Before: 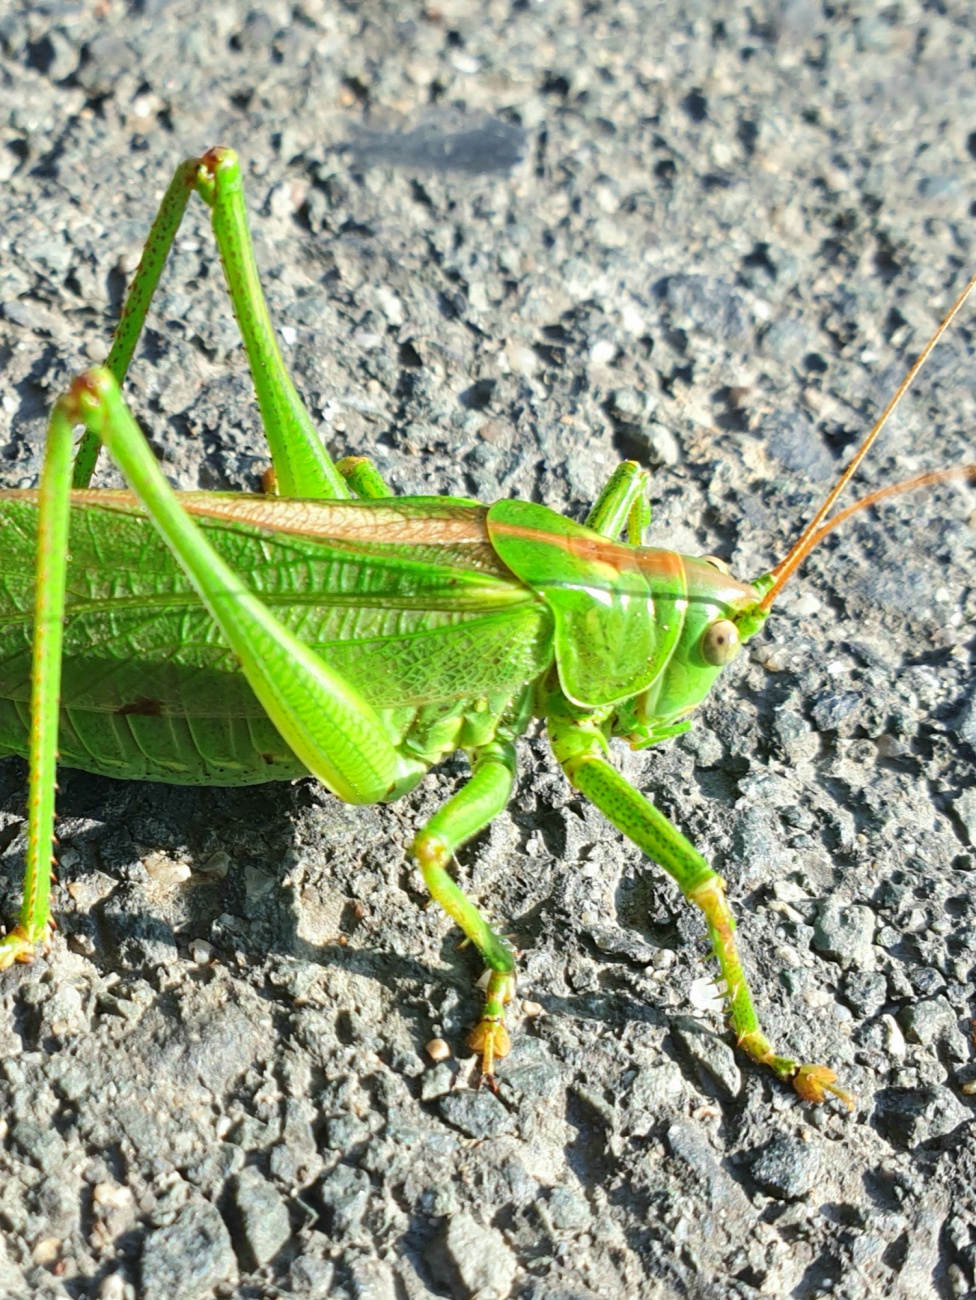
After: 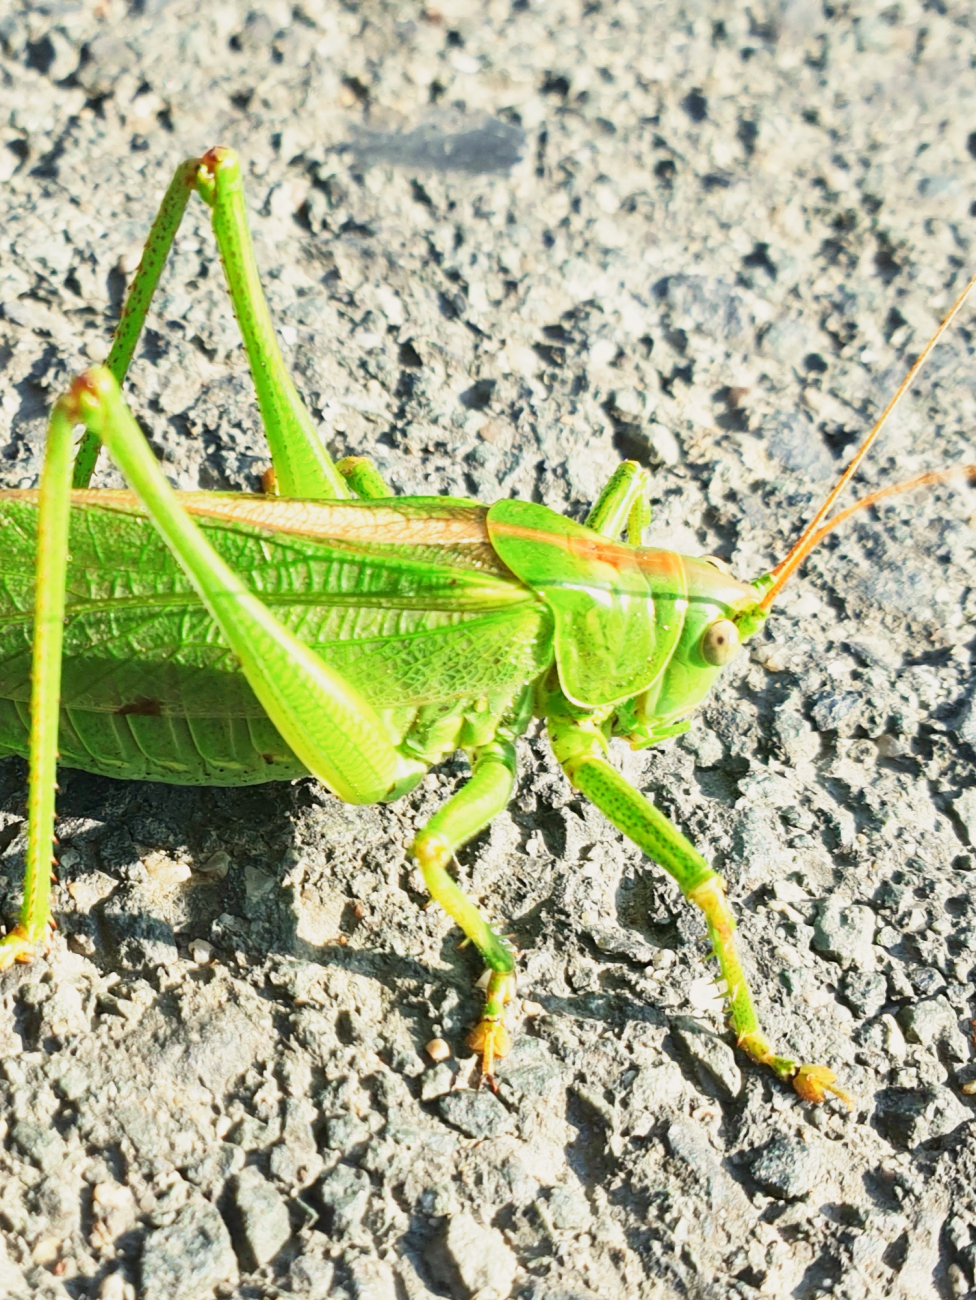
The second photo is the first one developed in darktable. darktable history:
white balance: red 1.045, blue 0.932
base curve: curves: ch0 [(0, 0) (0.088, 0.125) (0.176, 0.251) (0.354, 0.501) (0.613, 0.749) (1, 0.877)], preserve colors none
